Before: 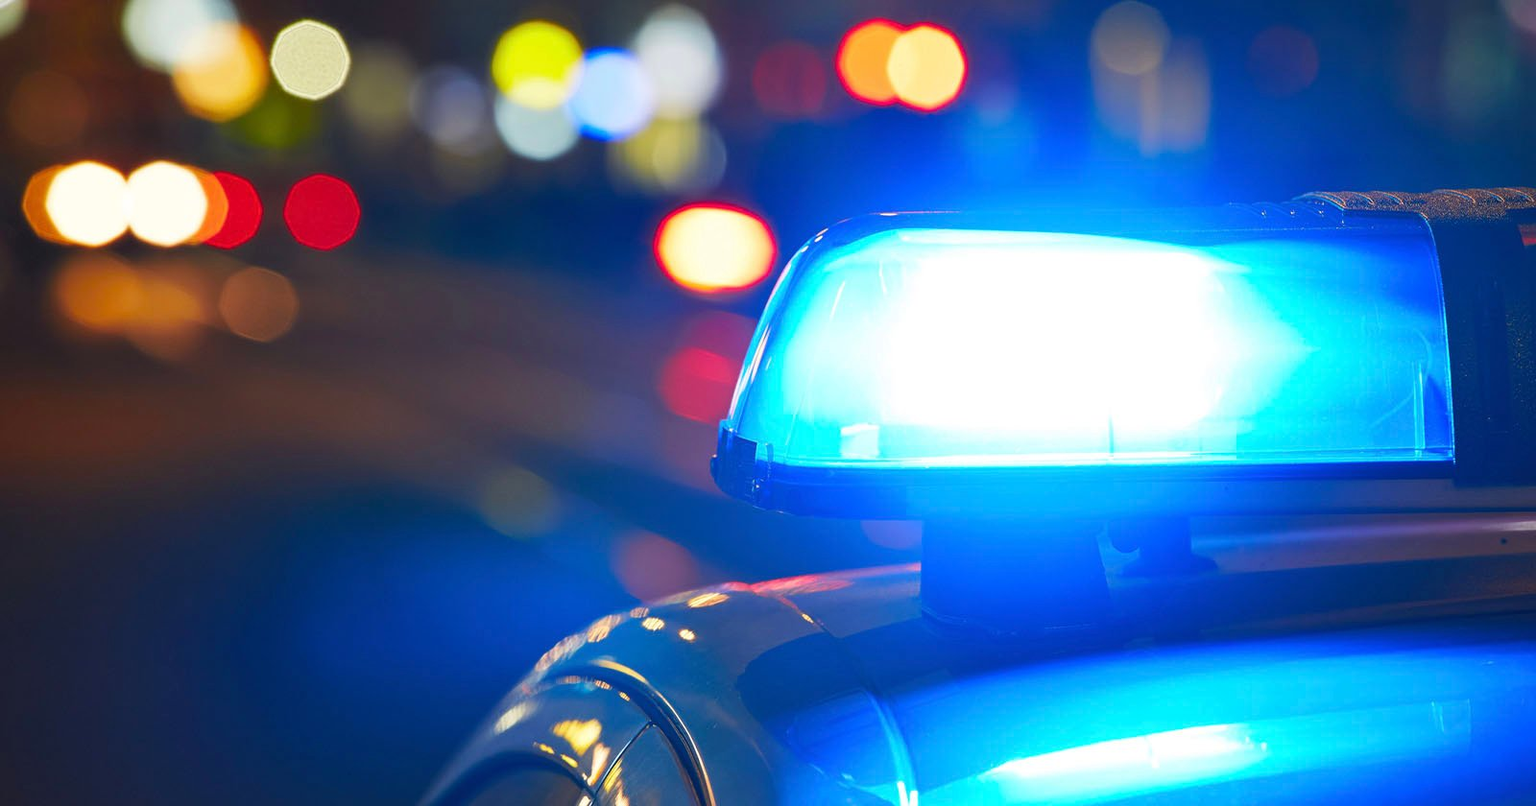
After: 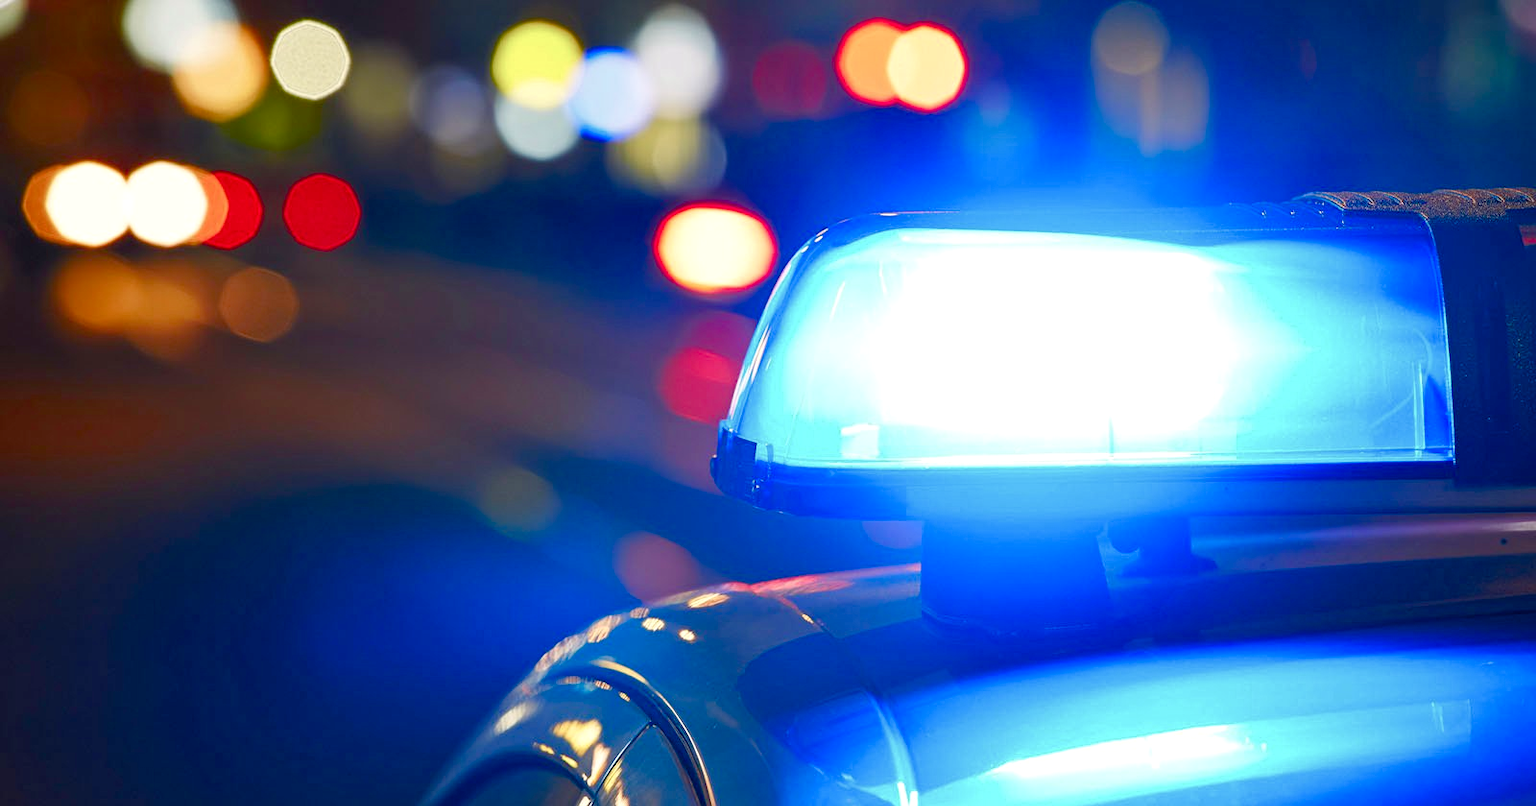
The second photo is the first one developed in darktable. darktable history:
color balance rgb: highlights gain › luminance 7.06%, highlights gain › chroma 0.994%, highlights gain › hue 49.83°, global offset › luminance -0.474%, perceptual saturation grading › global saturation 20%, perceptual saturation grading › highlights -48.913%, perceptual saturation grading › shadows 25.906%
